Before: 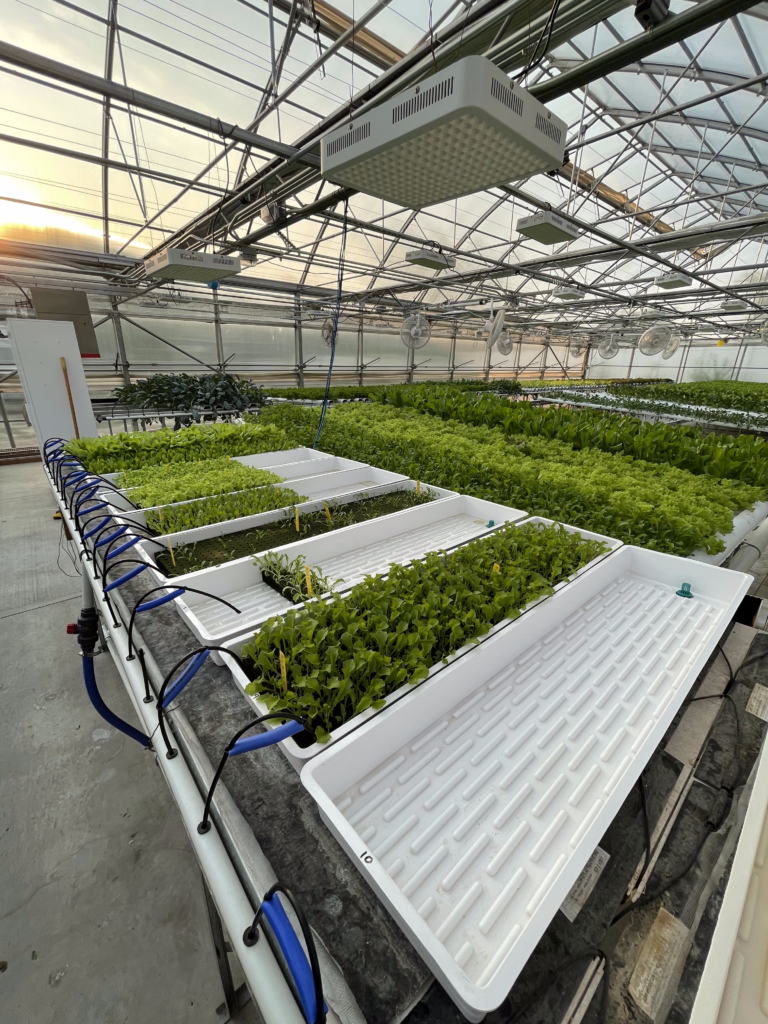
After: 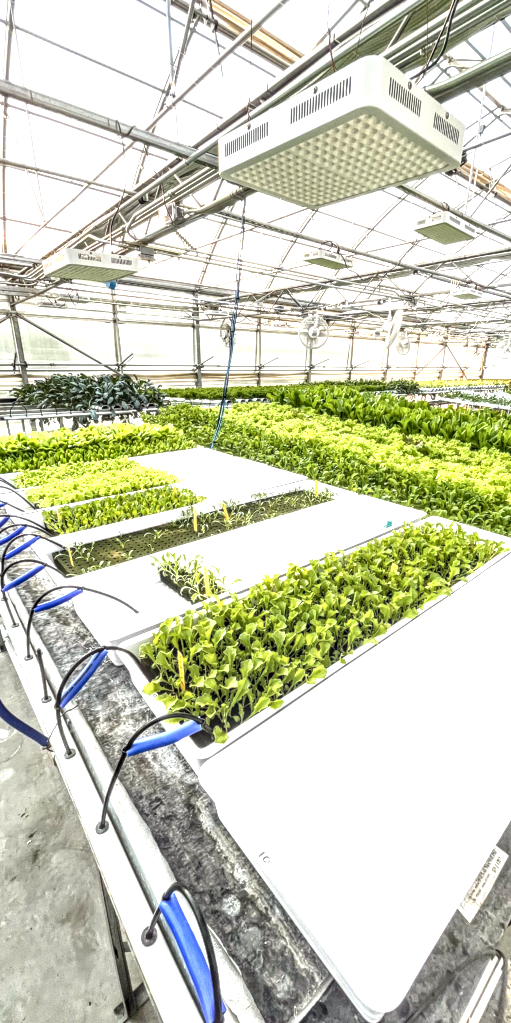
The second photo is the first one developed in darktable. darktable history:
crop and rotate: left 13.342%, right 19.991%
local contrast: highlights 0%, shadows 0%, detail 182%
exposure: exposure 2.04 EV, compensate highlight preservation false
